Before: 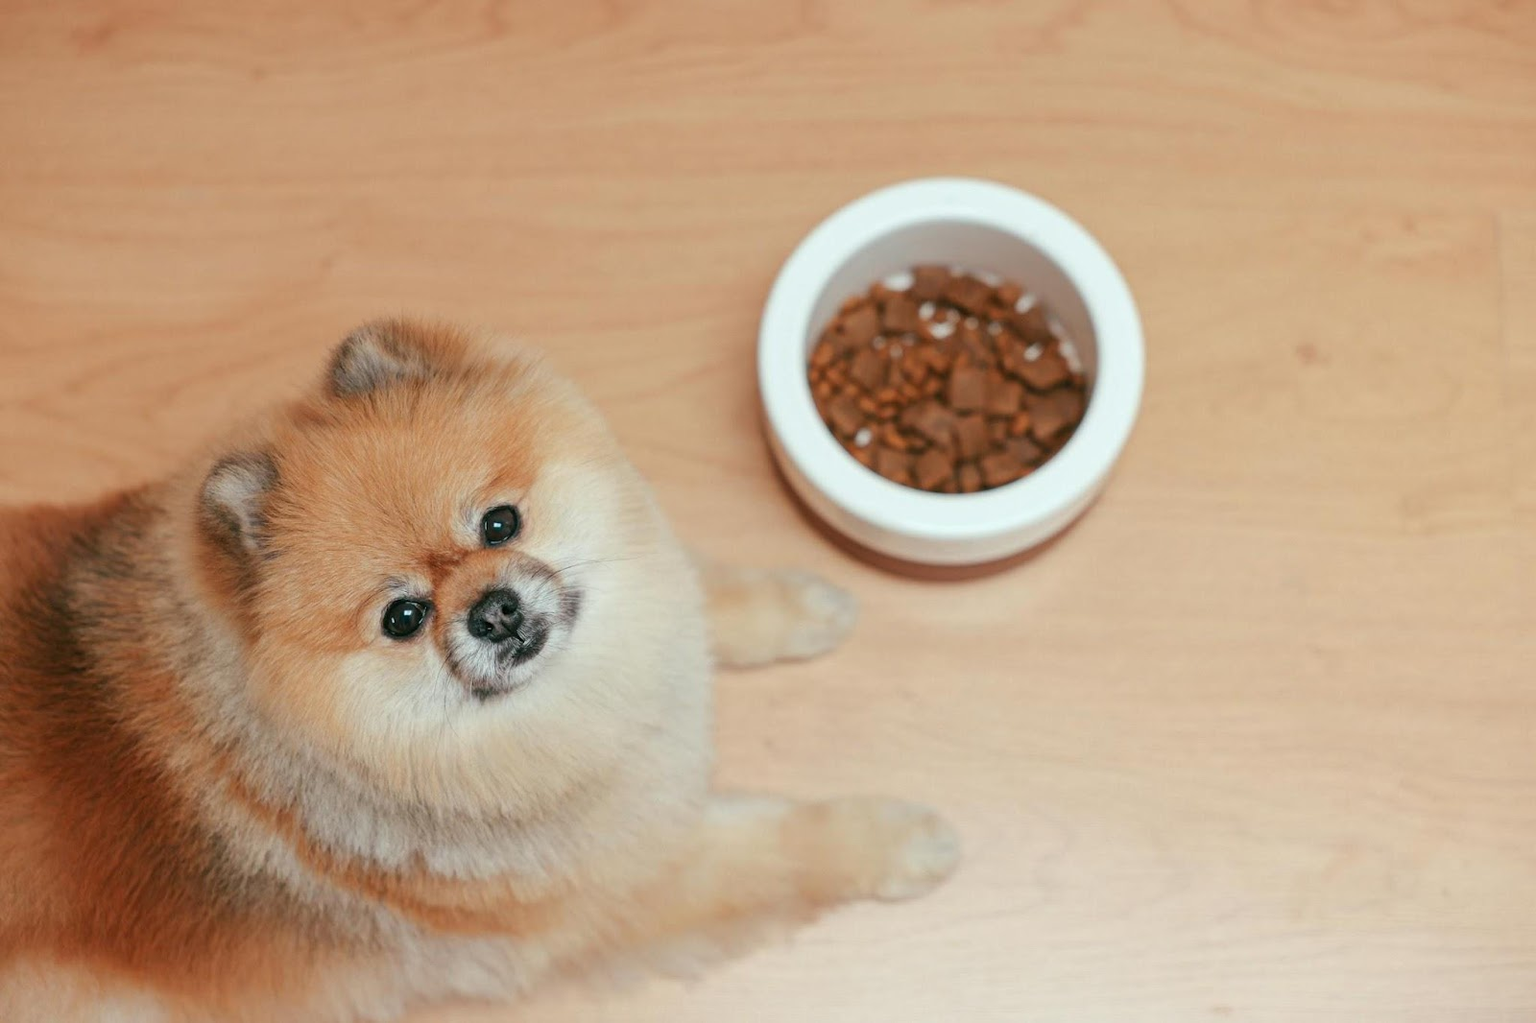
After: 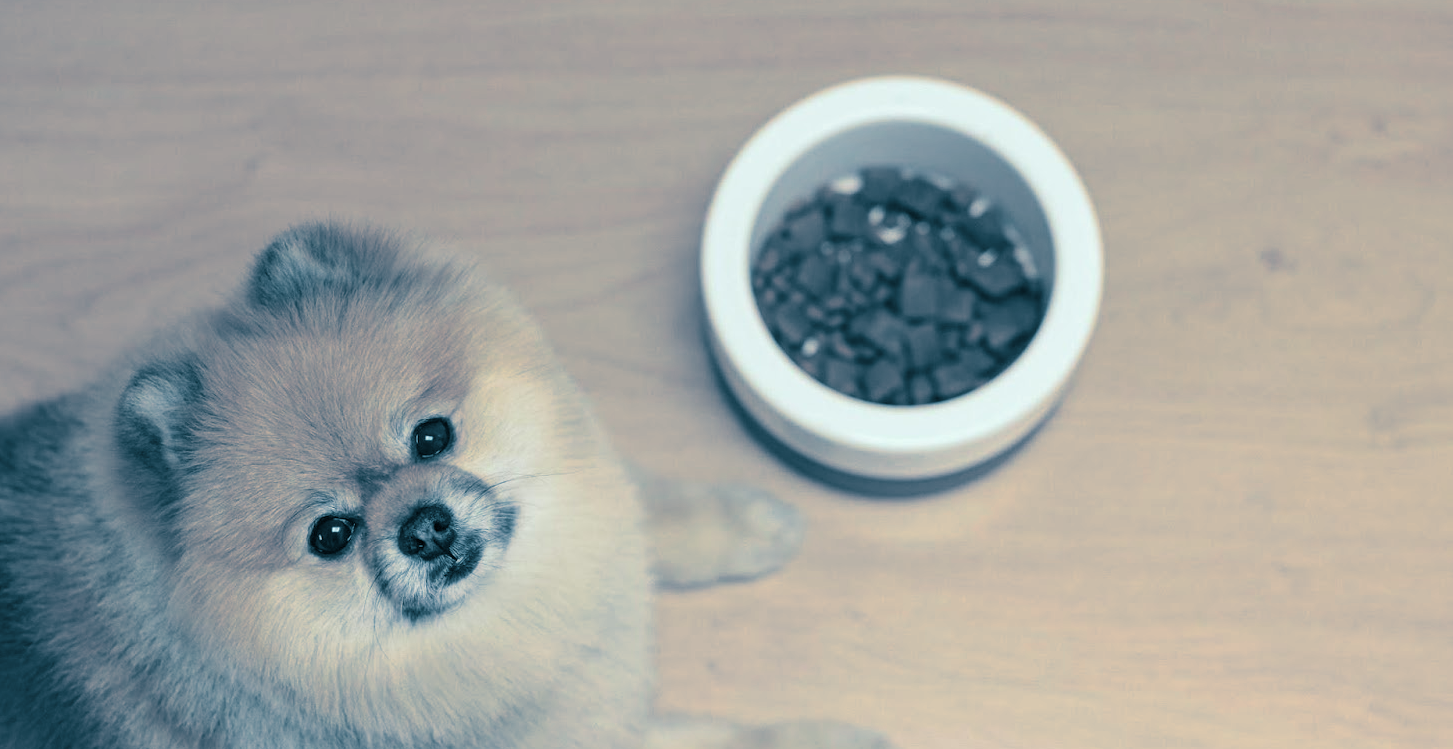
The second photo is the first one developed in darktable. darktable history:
crop: left 5.596%, top 10.314%, right 3.534%, bottom 19.395%
split-toning: shadows › hue 212.4°, balance -70
